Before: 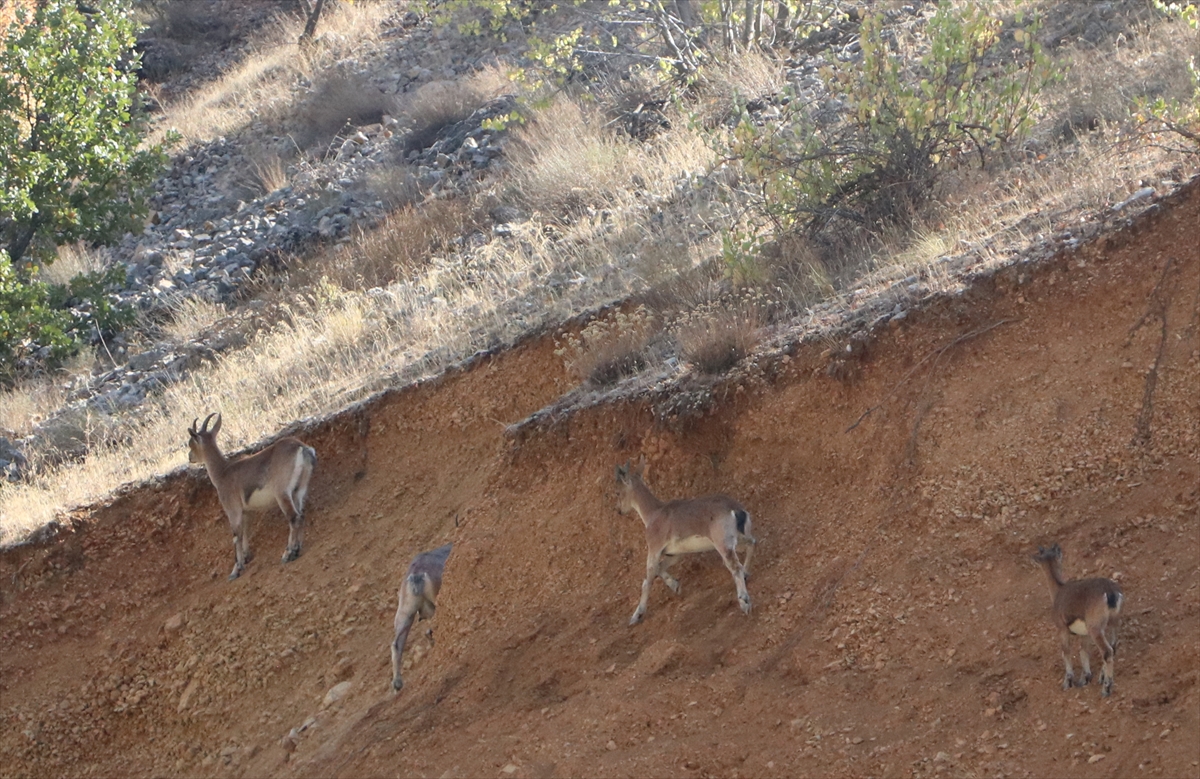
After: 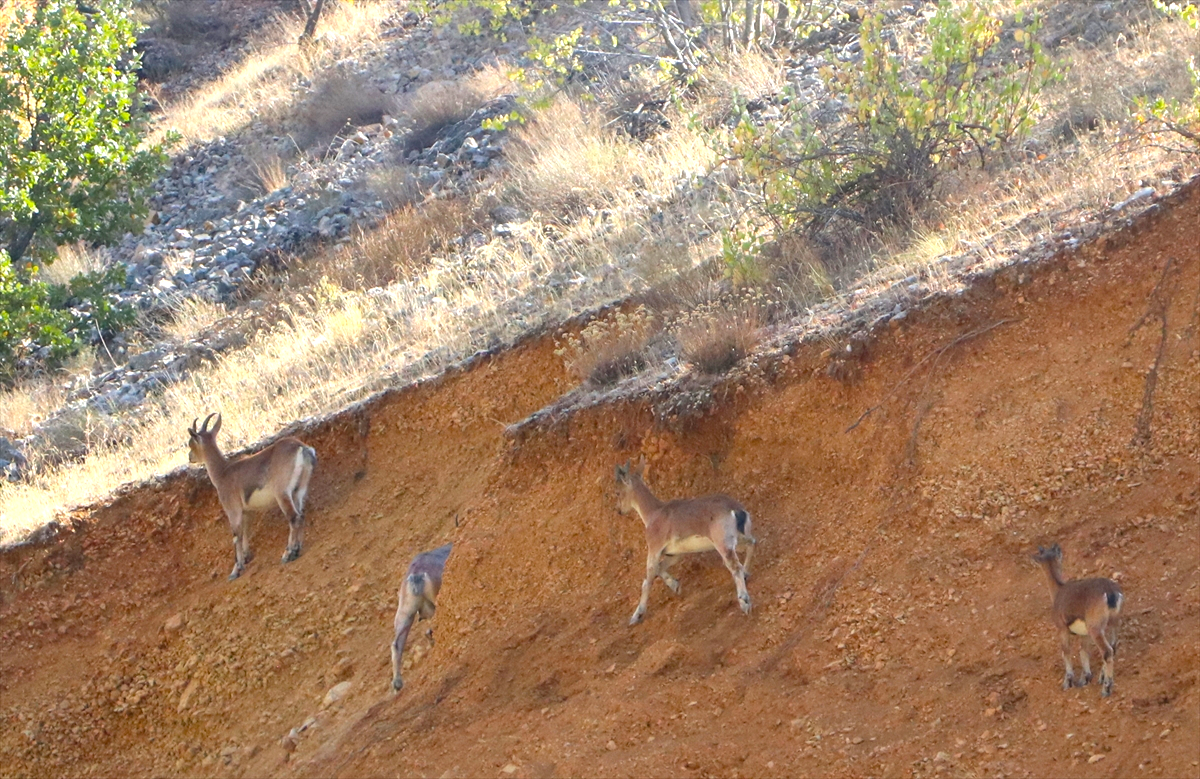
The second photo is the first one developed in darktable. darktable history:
exposure: exposure 0.6 EV, compensate highlight preservation false
color balance rgb: linear chroma grading › global chroma 15%, perceptual saturation grading › global saturation 30%
